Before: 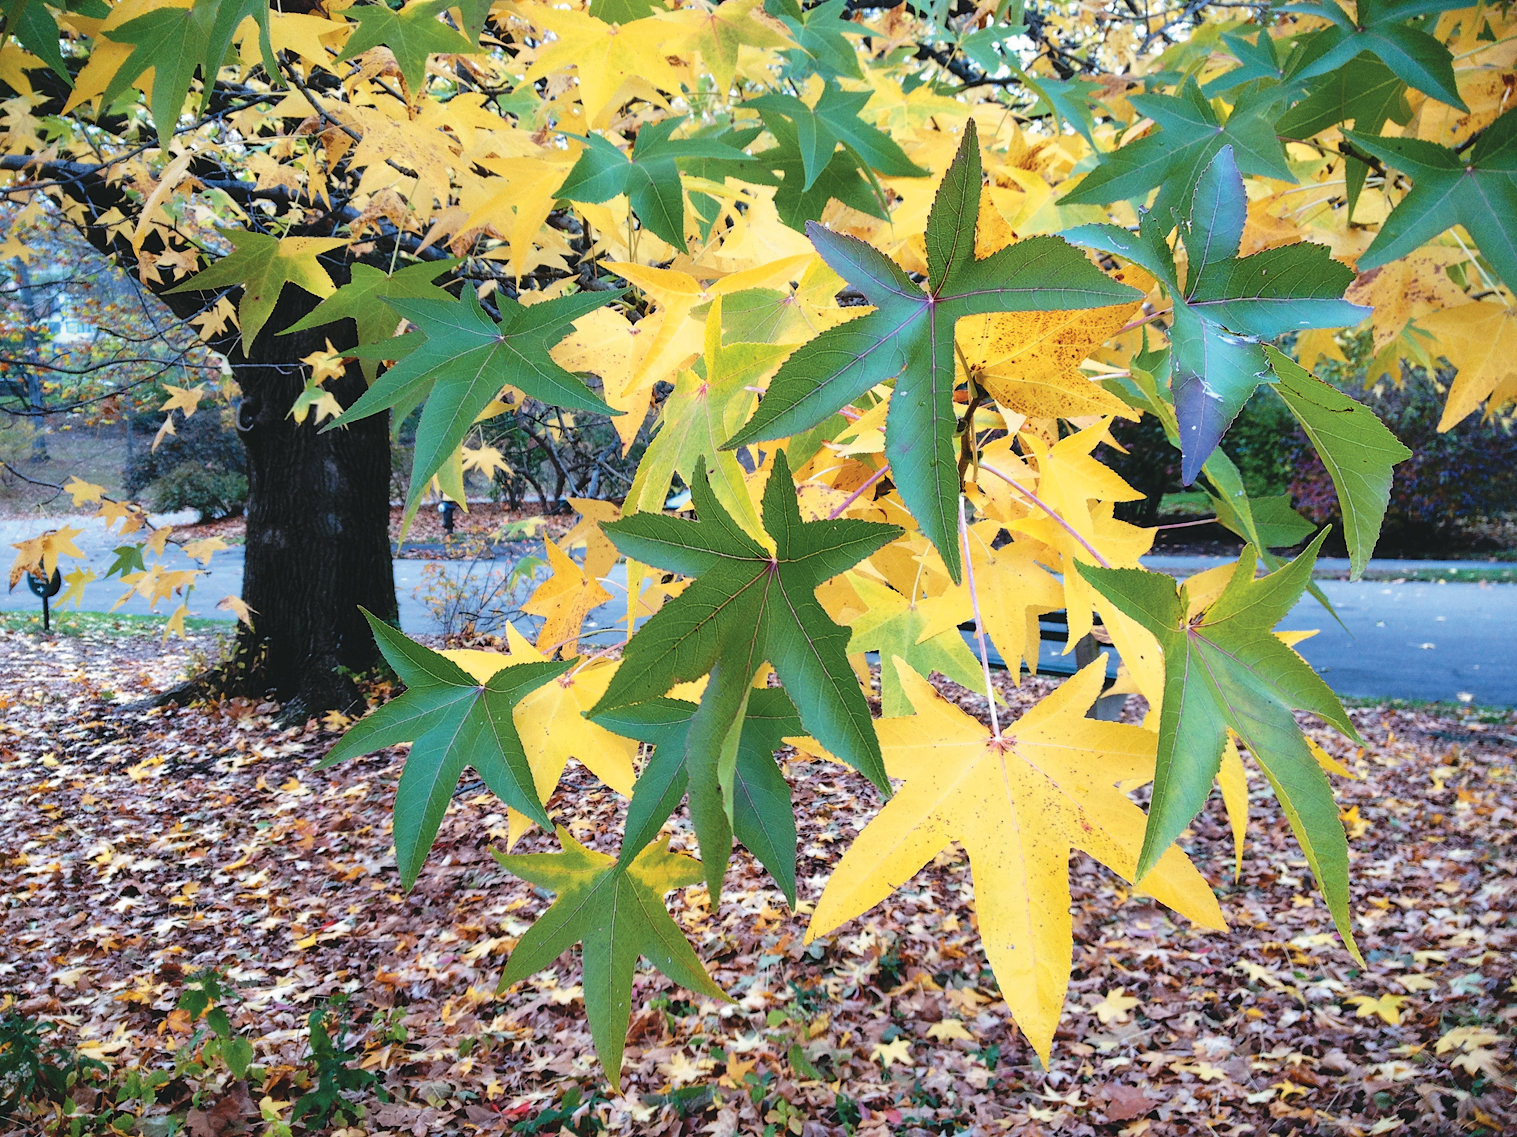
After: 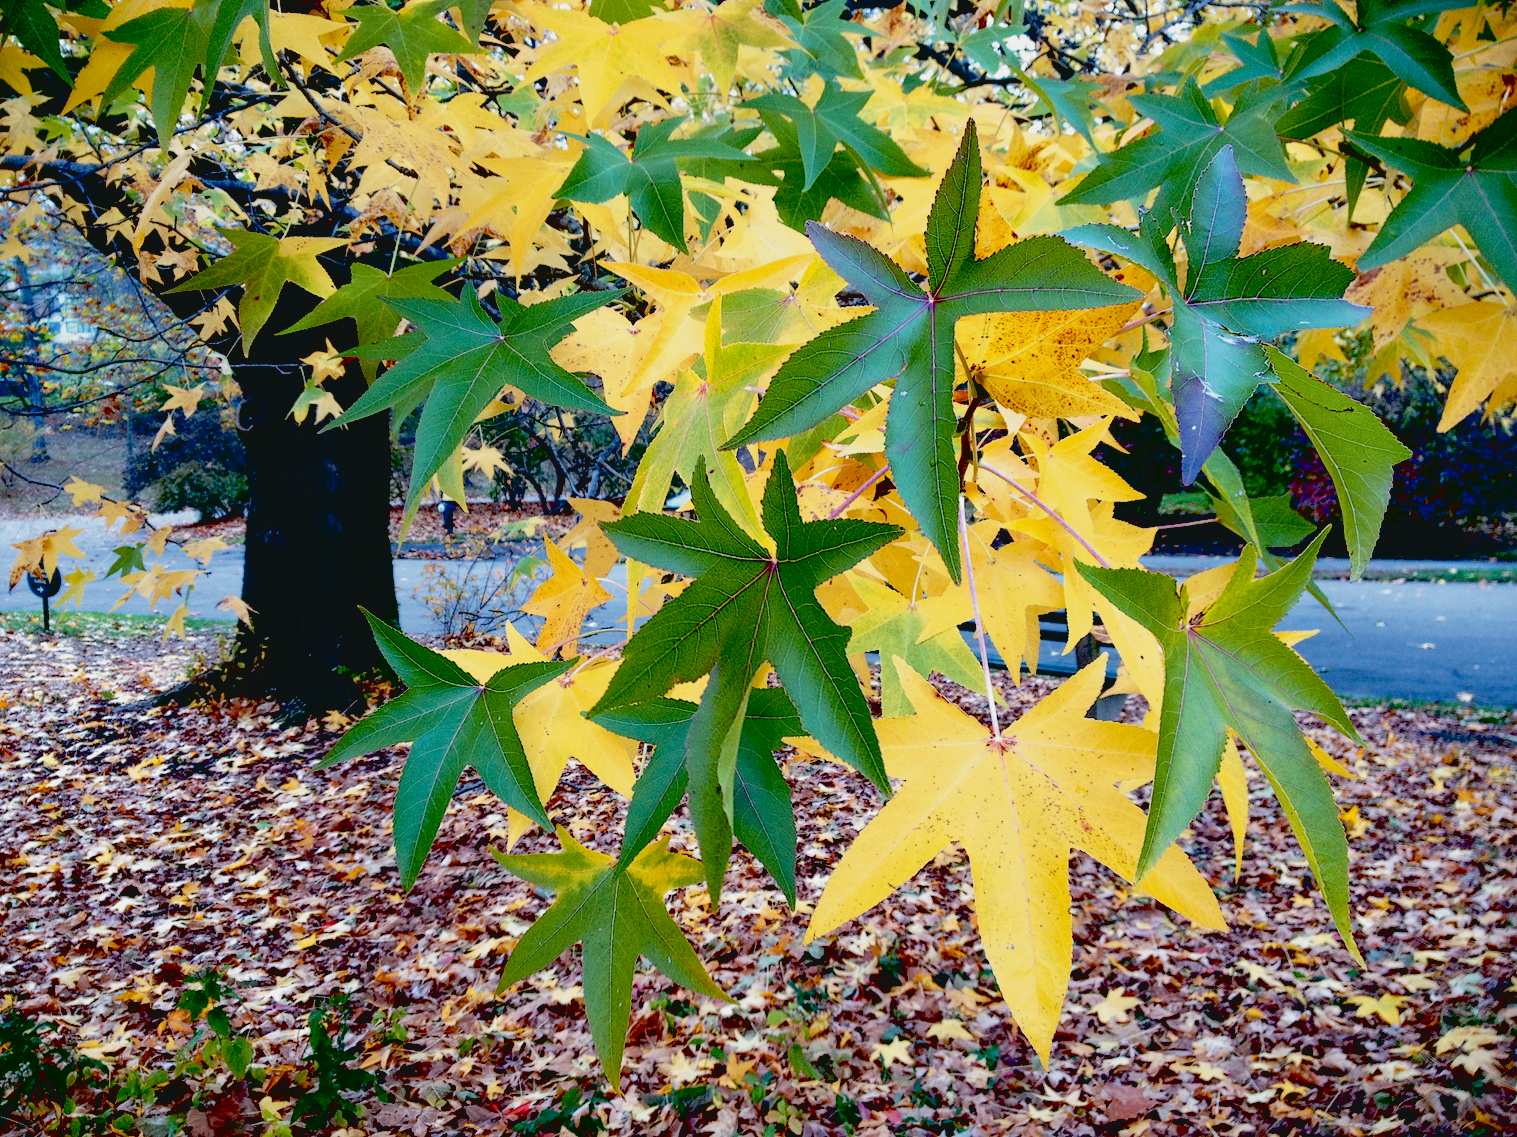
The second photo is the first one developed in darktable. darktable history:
contrast brightness saturation: contrast -0.104, saturation -0.092
exposure: black level correction 0.057, compensate highlight preservation false
